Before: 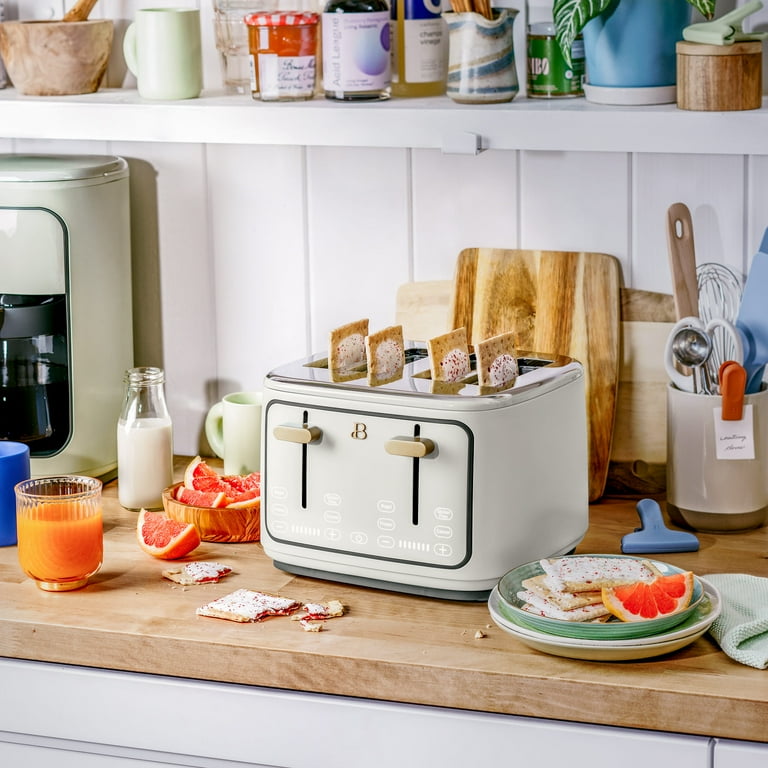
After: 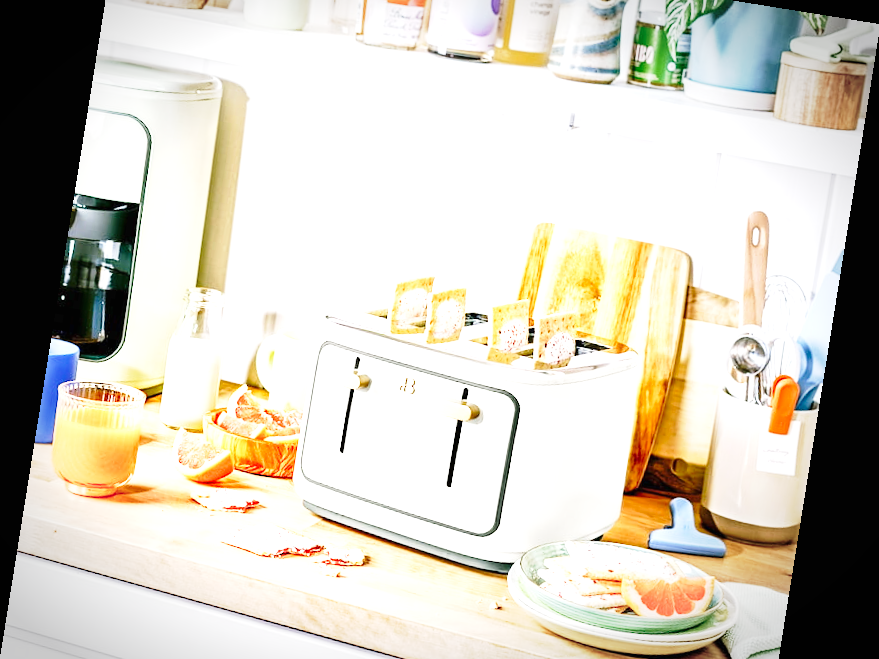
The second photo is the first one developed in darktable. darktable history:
exposure: black level correction 0, exposure 1.55 EV, compensate exposure bias true, compensate highlight preservation false
base curve: curves: ch0 [(0, 0) (0.028, 0.03) (0.121, 0.232) (0.46, 0.748) (0.859, 0.968) (1, 1)], preserve colors none
rotate and perspective: rotation 9.12°, automatic cropping off
vignetting: automatic ratio true
crop: top 11.038%, bottom 13.962%
